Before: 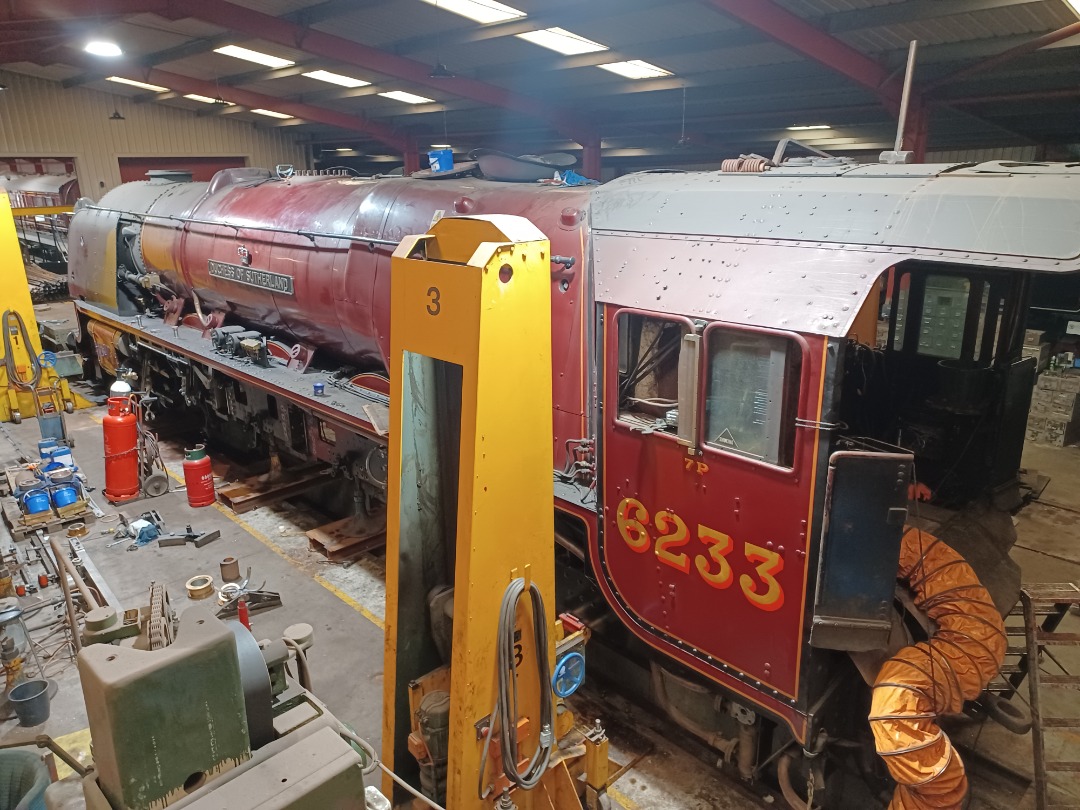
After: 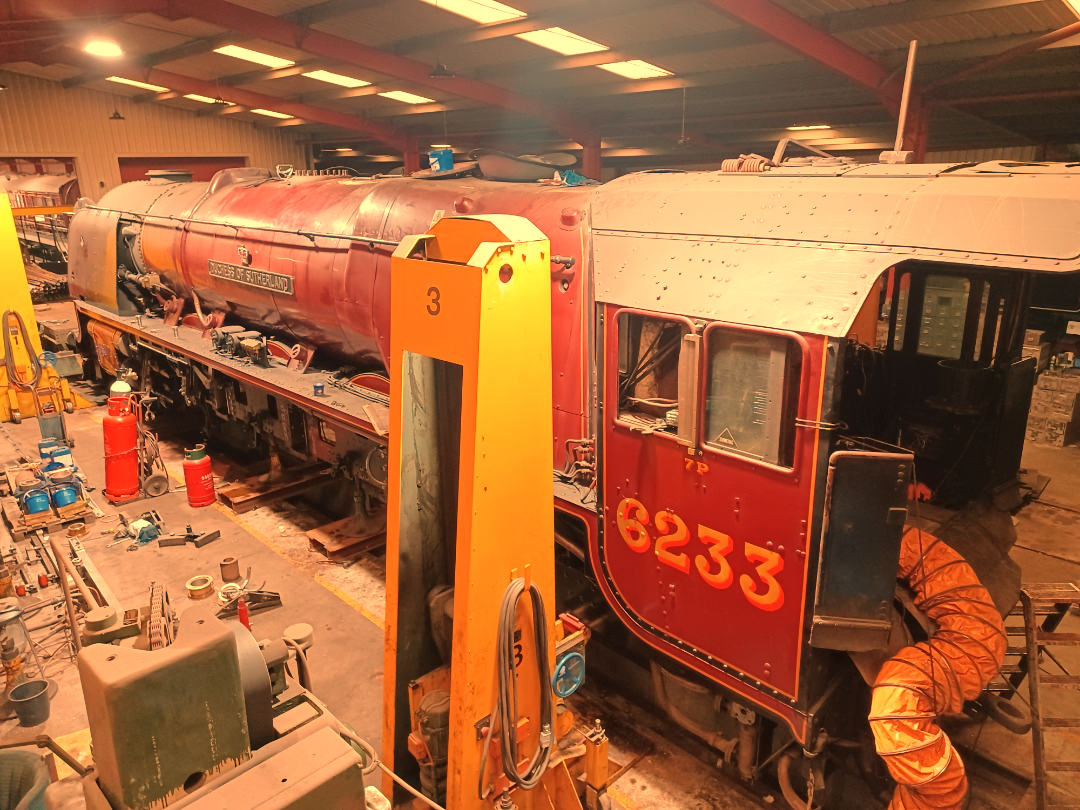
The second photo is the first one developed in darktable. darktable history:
tone equalizer: on, module defaults
white balance: red 1.467, blue 0.684
